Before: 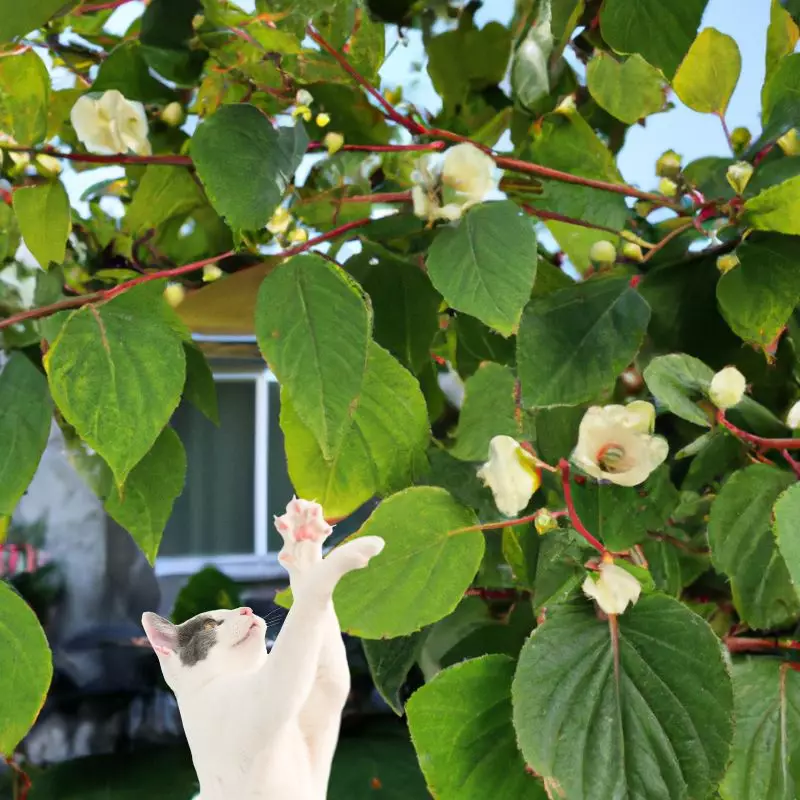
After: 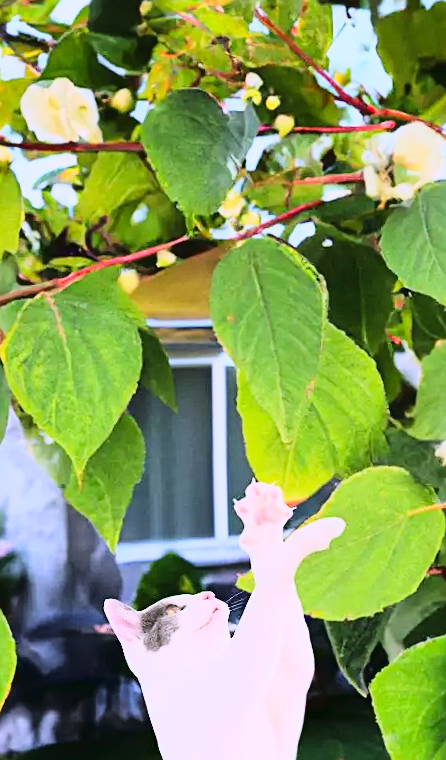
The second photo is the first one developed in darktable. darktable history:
tone curve: curves: ch0 [(0, 0.026) (0.155, 0.133) (0.272, 0.34) (0.434, 0.625) (0.676, 0.871) (0.994, 0.955)], color space Lab, linked channels, preserve colors none
crop: left 5.114%, right 38.589%
sharpen: radius 2.167, amount 0.381, threshold 0
white balance: red 1.042, blue 1.17
rotate and perspective: rotation -1.42°, crop left 0.016, crop right 0.984, crop top 0.035, crop bottom 0.965
contrast equalizer: y [[0.5, 0.5, 0.468, 0.5, 0.5, 0.5], [0.5 ×6], [0.5 ×6], [0 ×6], [0 ×6]]
